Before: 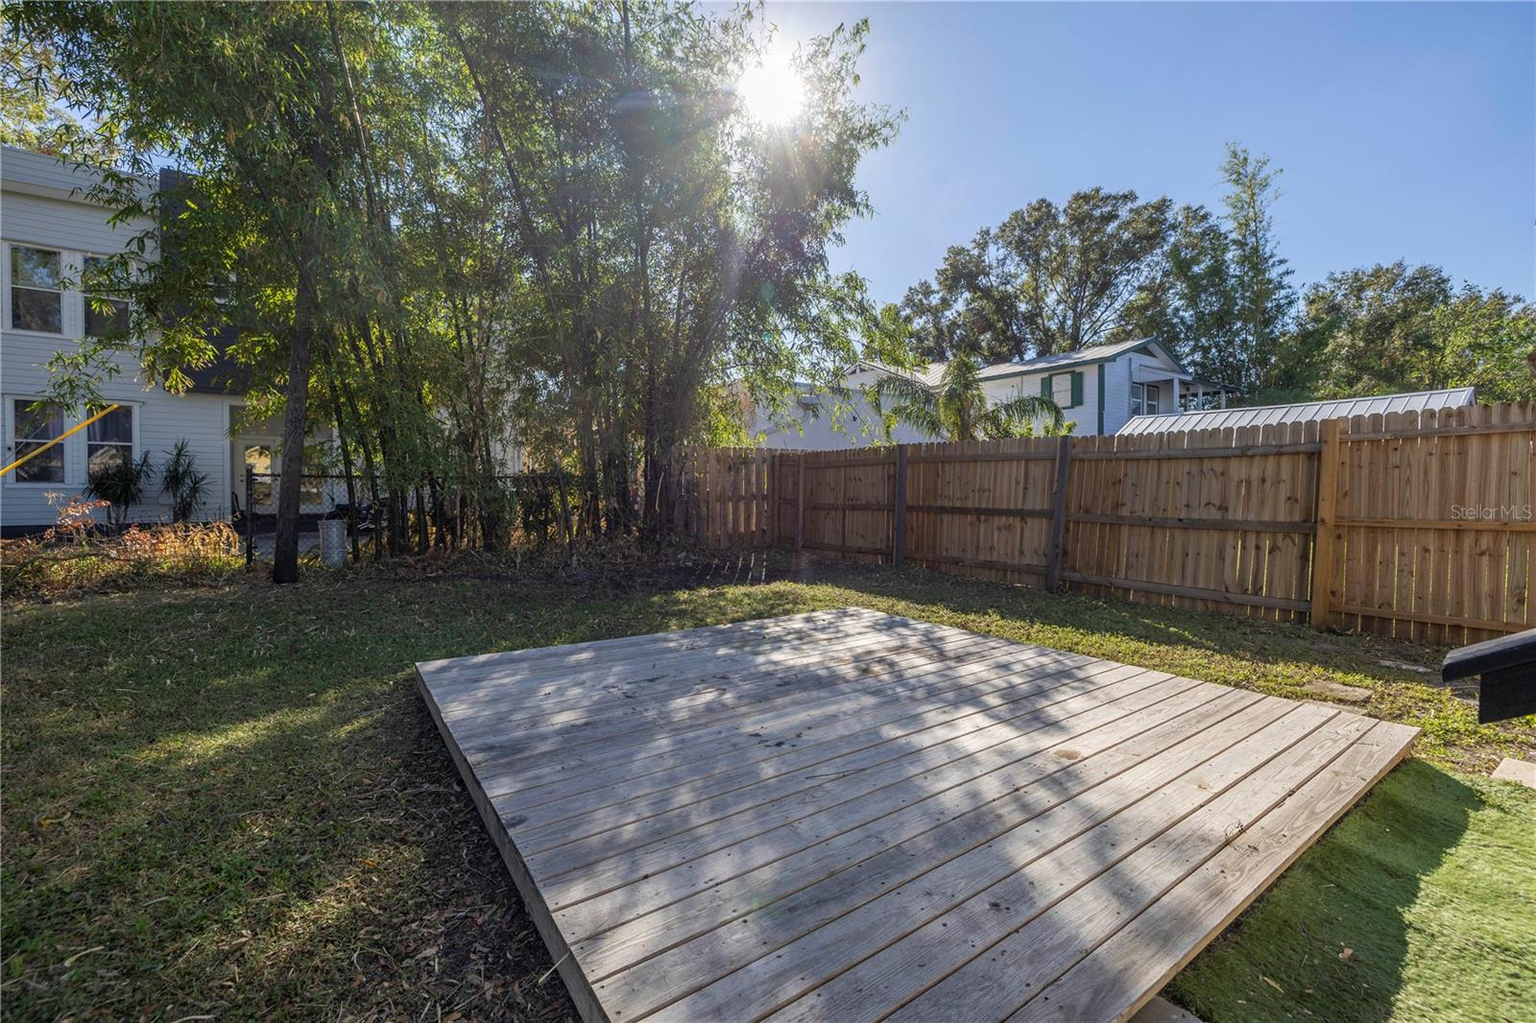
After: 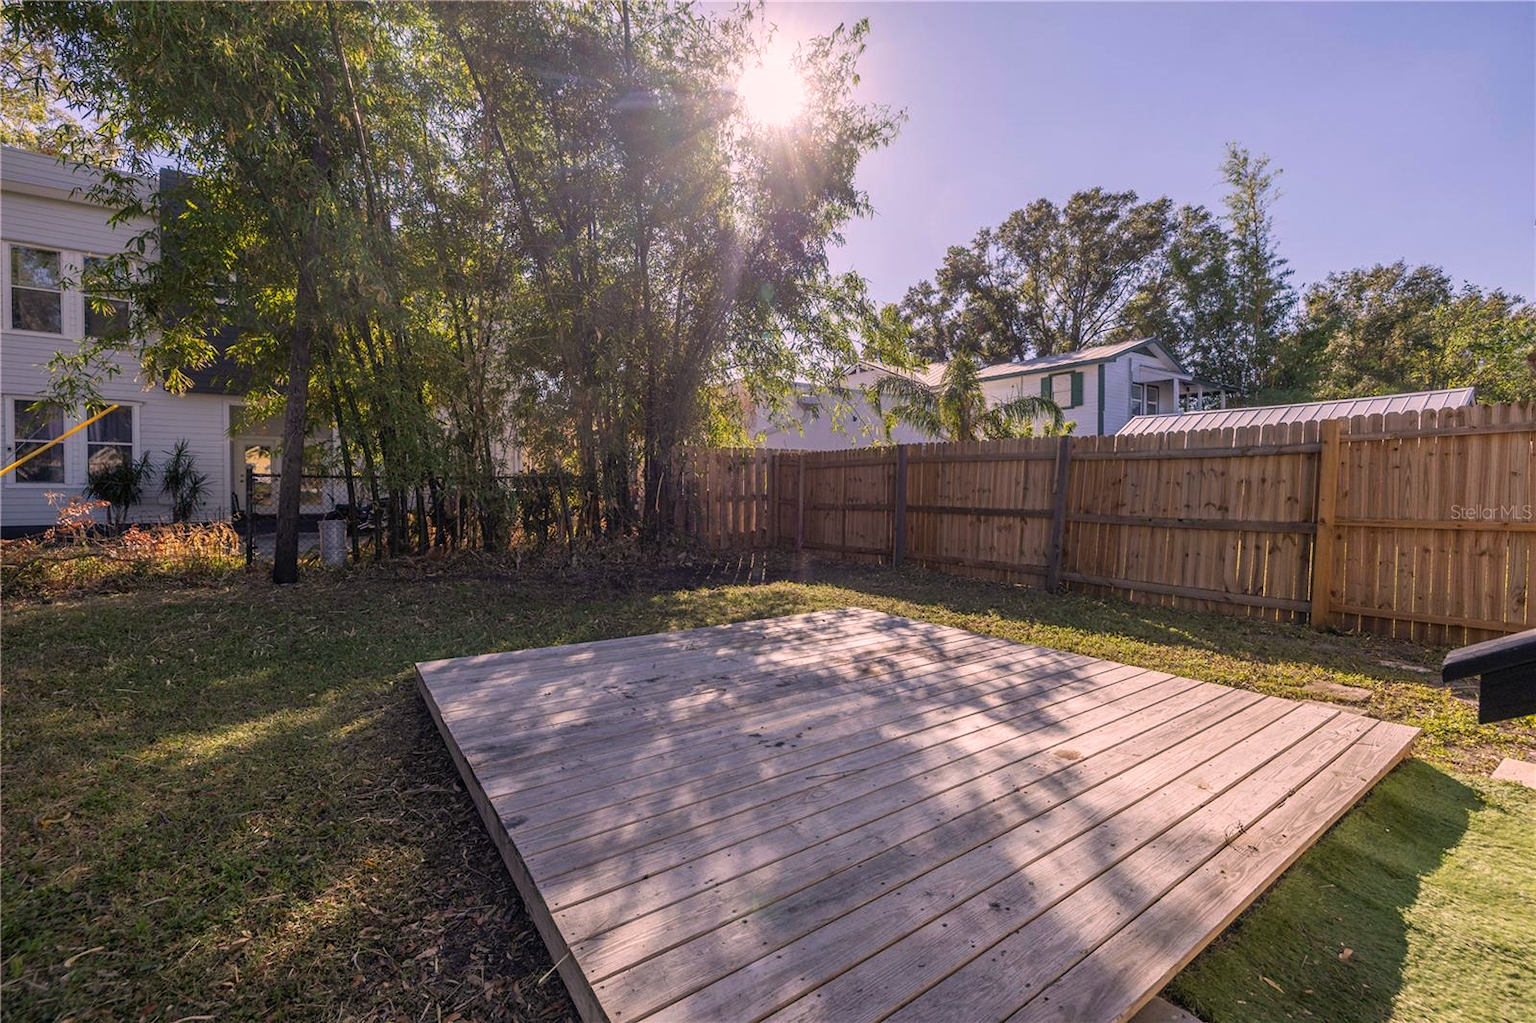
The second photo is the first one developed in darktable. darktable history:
color correction: highlights a* 14.73, highlights b* 4.88
